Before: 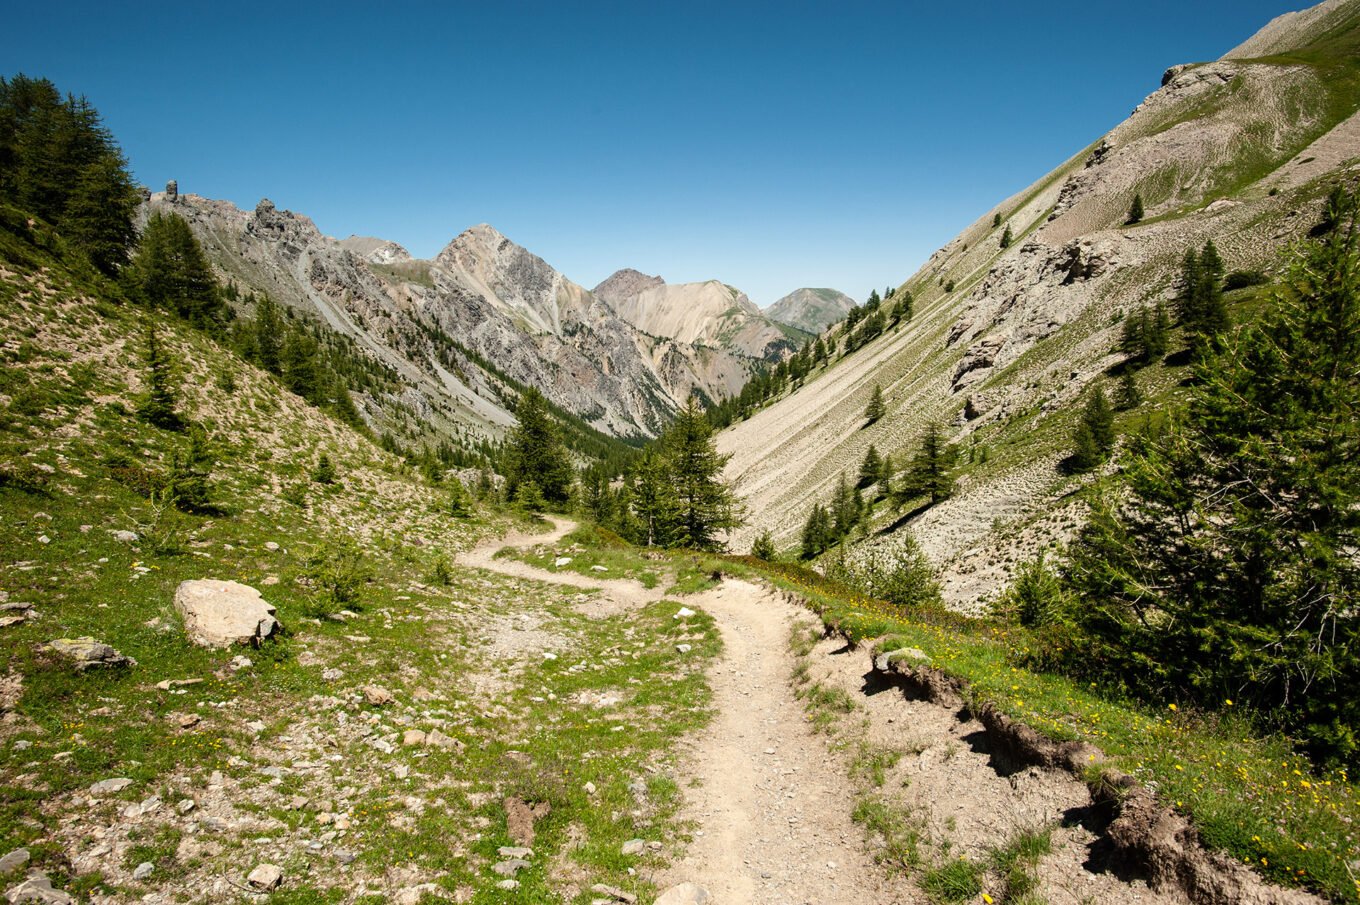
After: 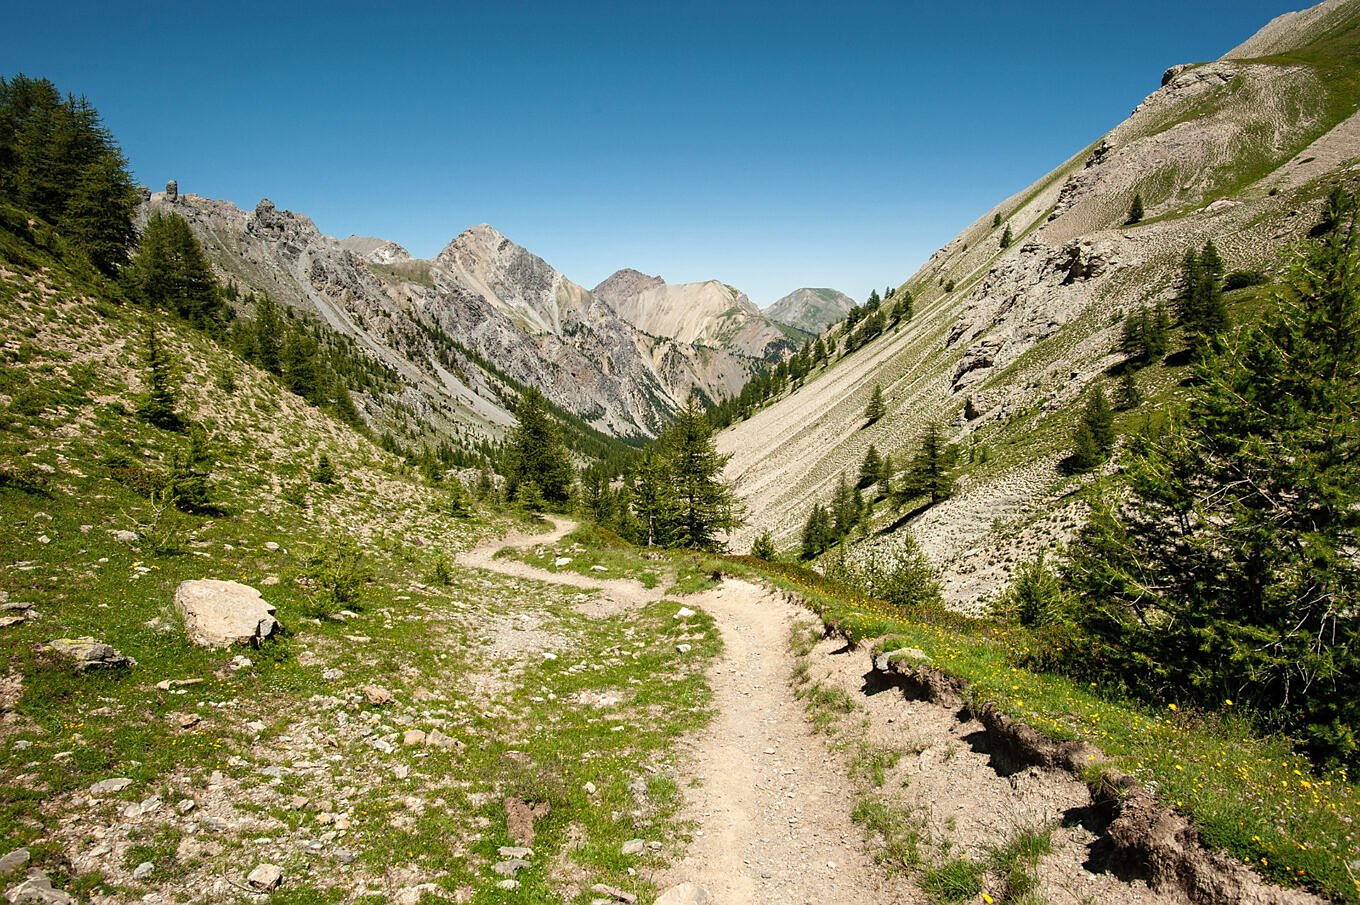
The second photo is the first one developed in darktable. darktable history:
shadows and highlights: shadows 42.75, highlights 6.61
sharpen: radius 0.983, amount 0.616
